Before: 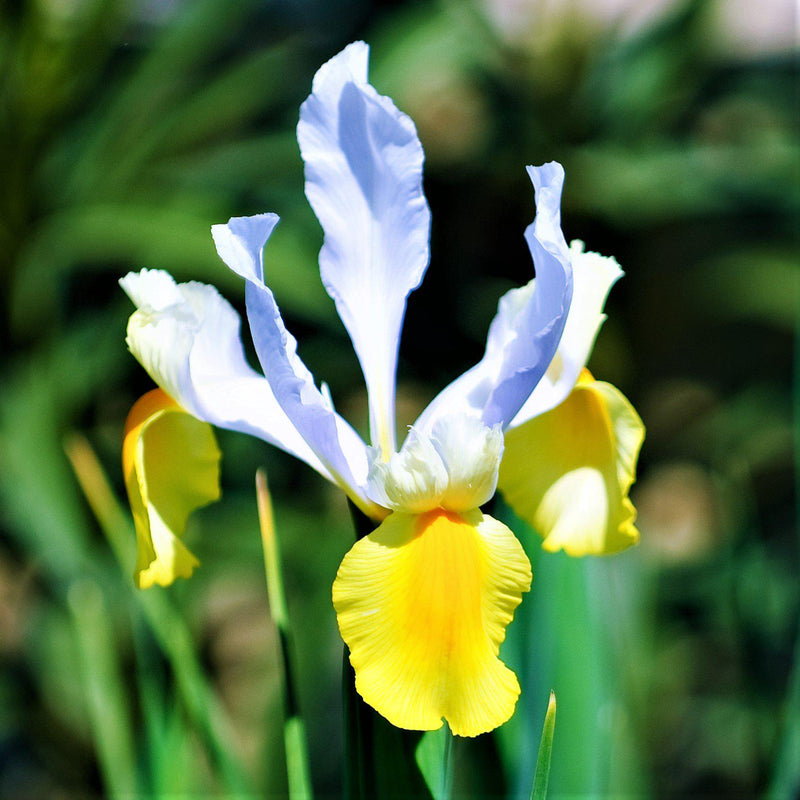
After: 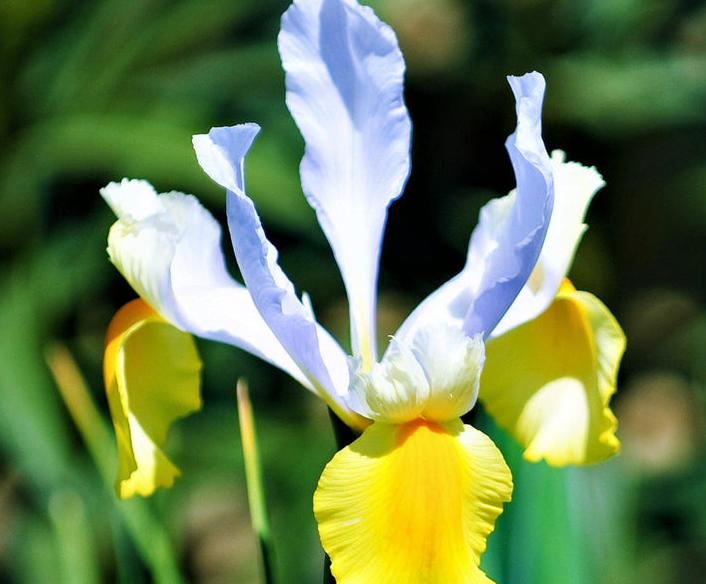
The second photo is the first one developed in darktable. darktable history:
crop and rotate: left 2.438%, top 11.274%, right 9.262%, bottom 15.713%
shadows and highlights: radius 127.09, shadows 30.35, highlights -30.93, low approximation 0.01, soften with gaussian
